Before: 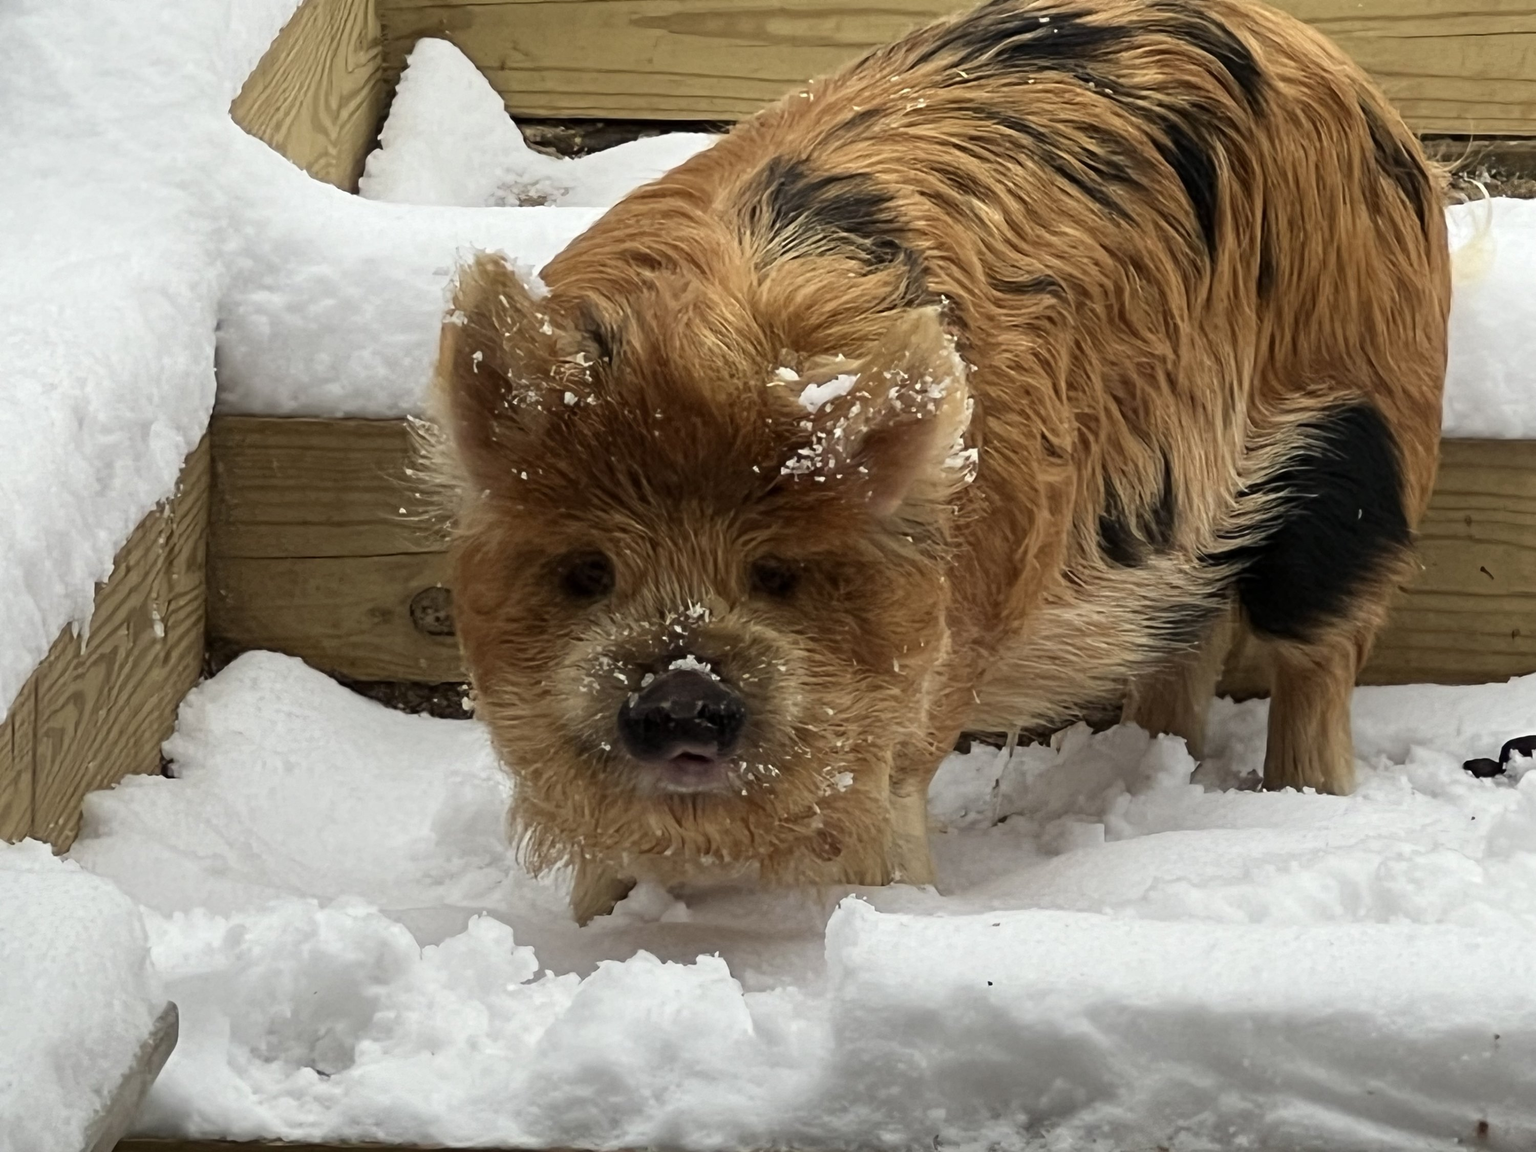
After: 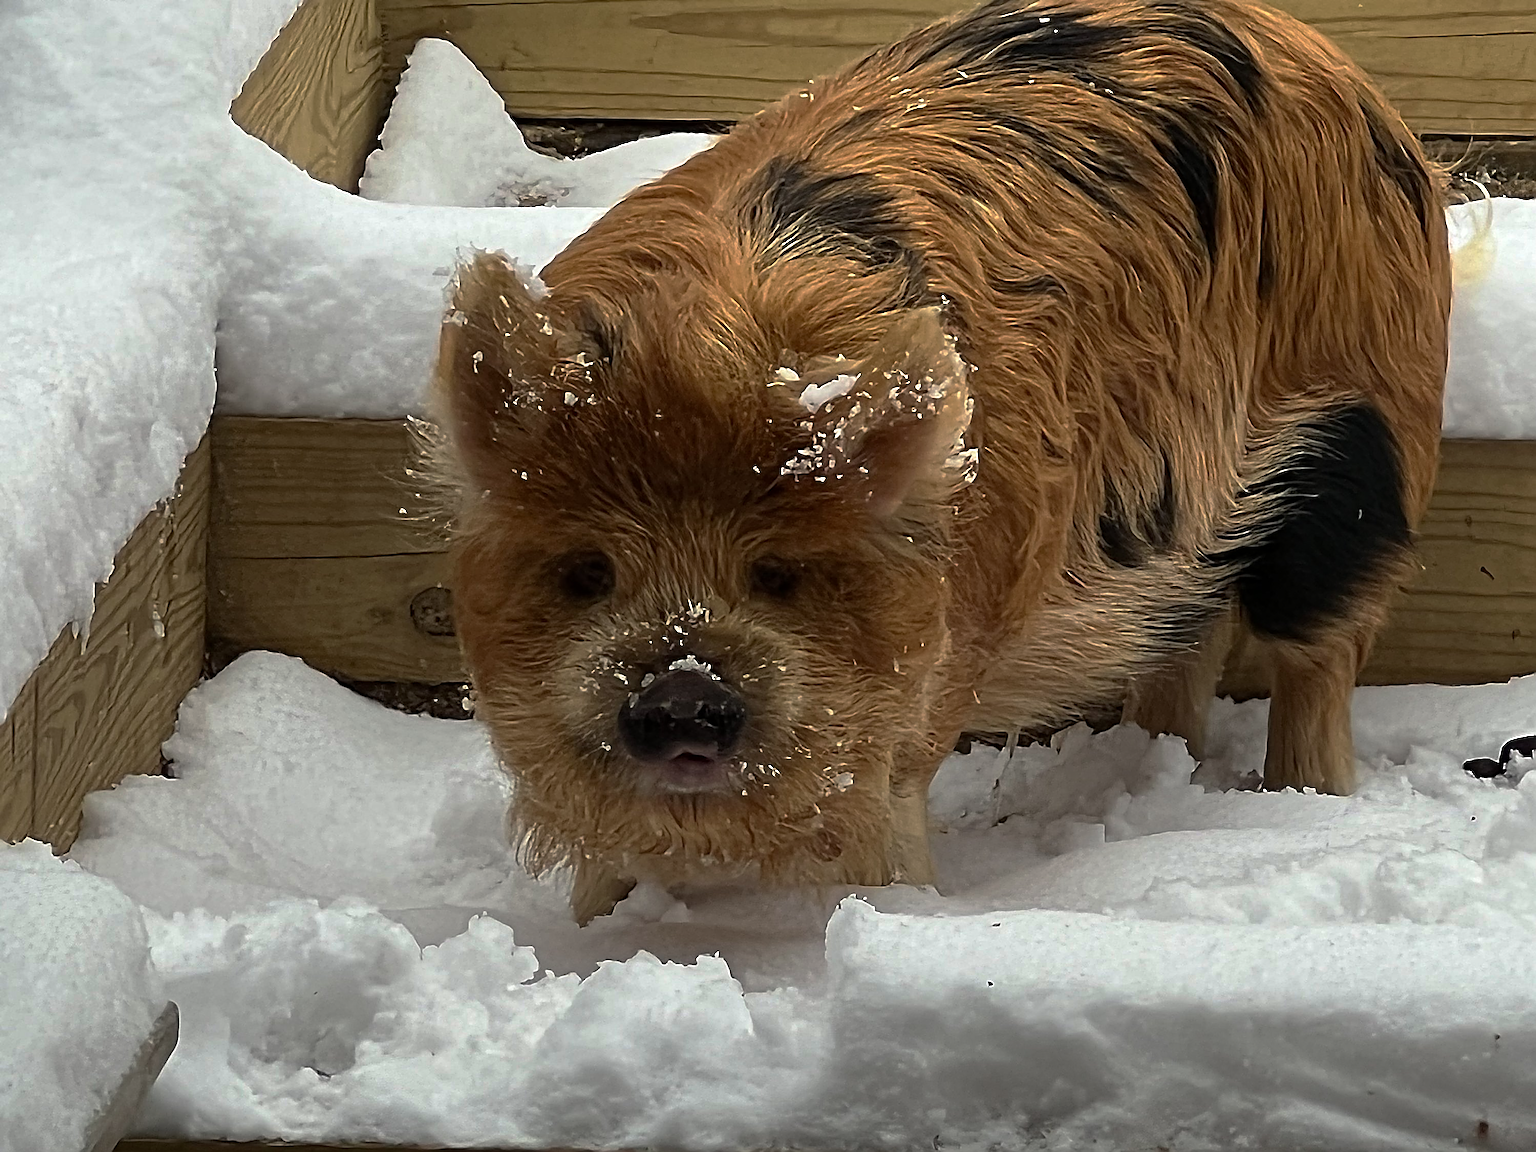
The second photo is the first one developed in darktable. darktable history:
base curve: curves: ch0 [(0, 0) (0.595, 0.418) (1, 1)], preserve colors none
sharpen: amount 1.995
